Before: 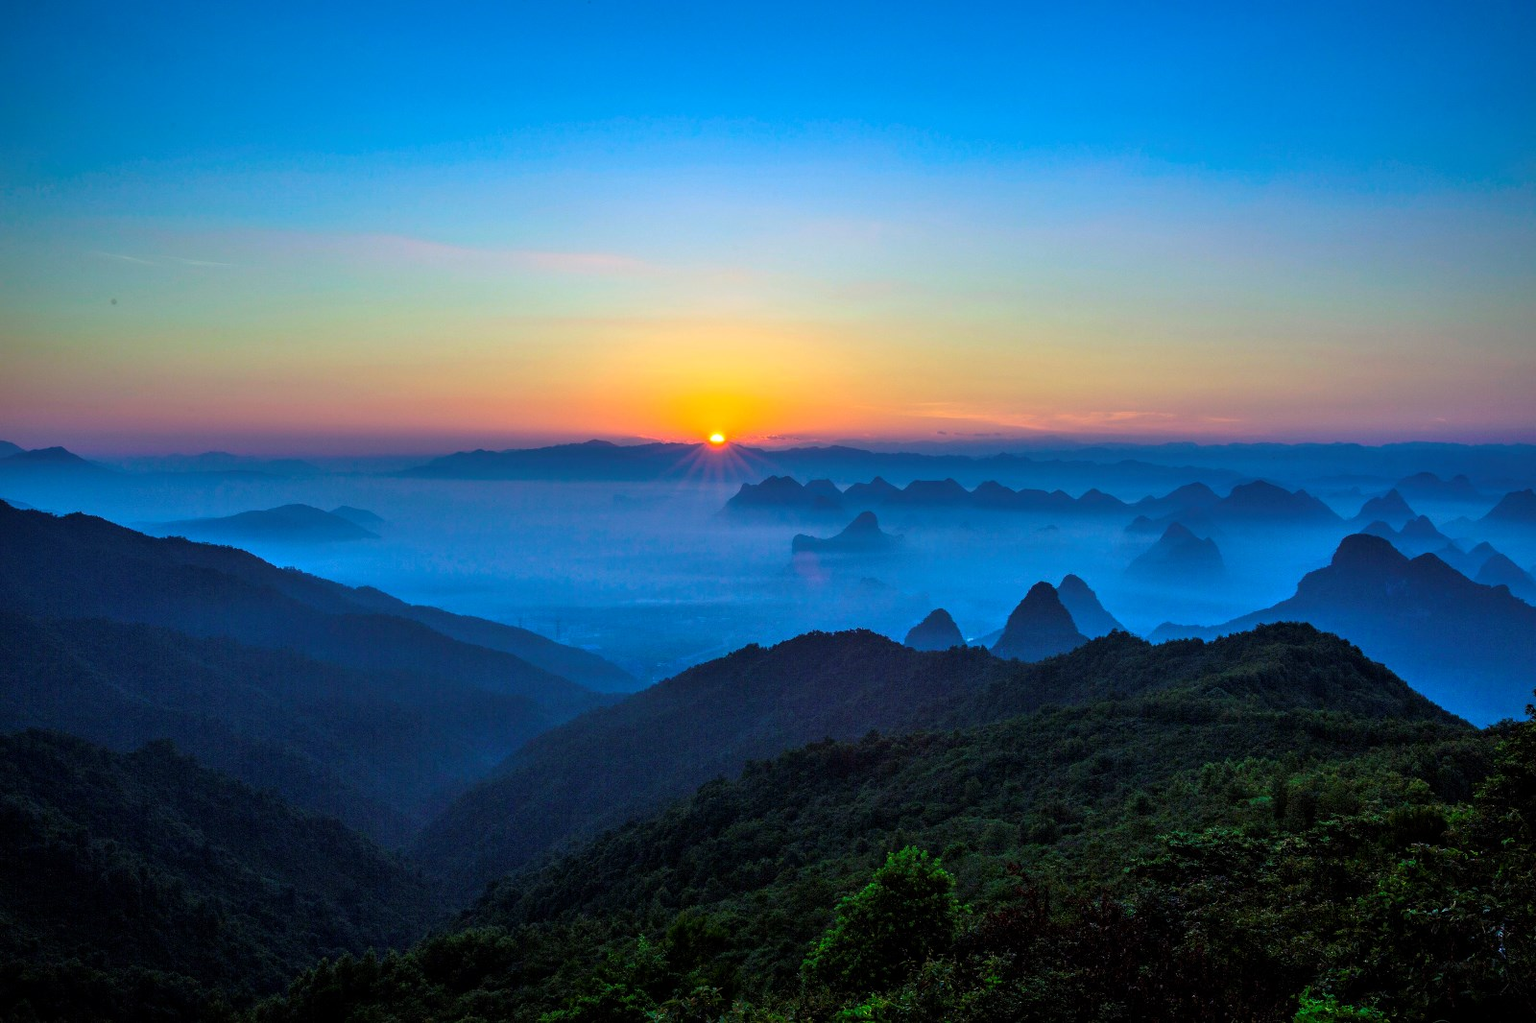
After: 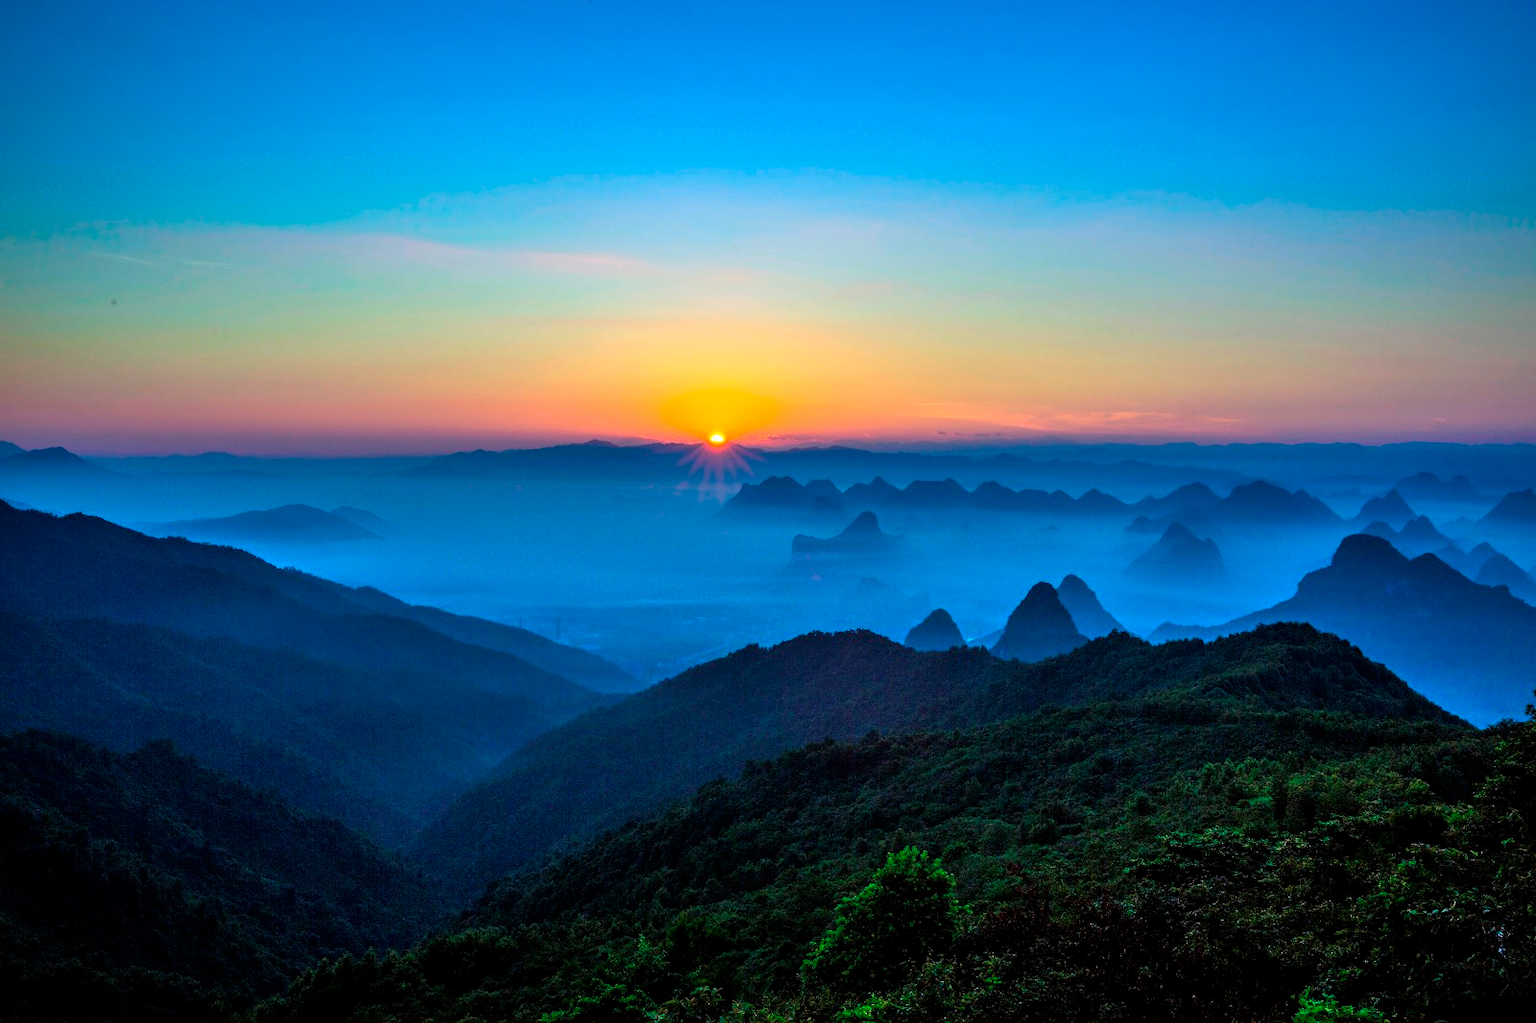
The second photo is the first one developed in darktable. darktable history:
tone equalizer: on, module defaults
shadows and highlights: shadows 30.75, highlights 0.67, soften with gaussian
